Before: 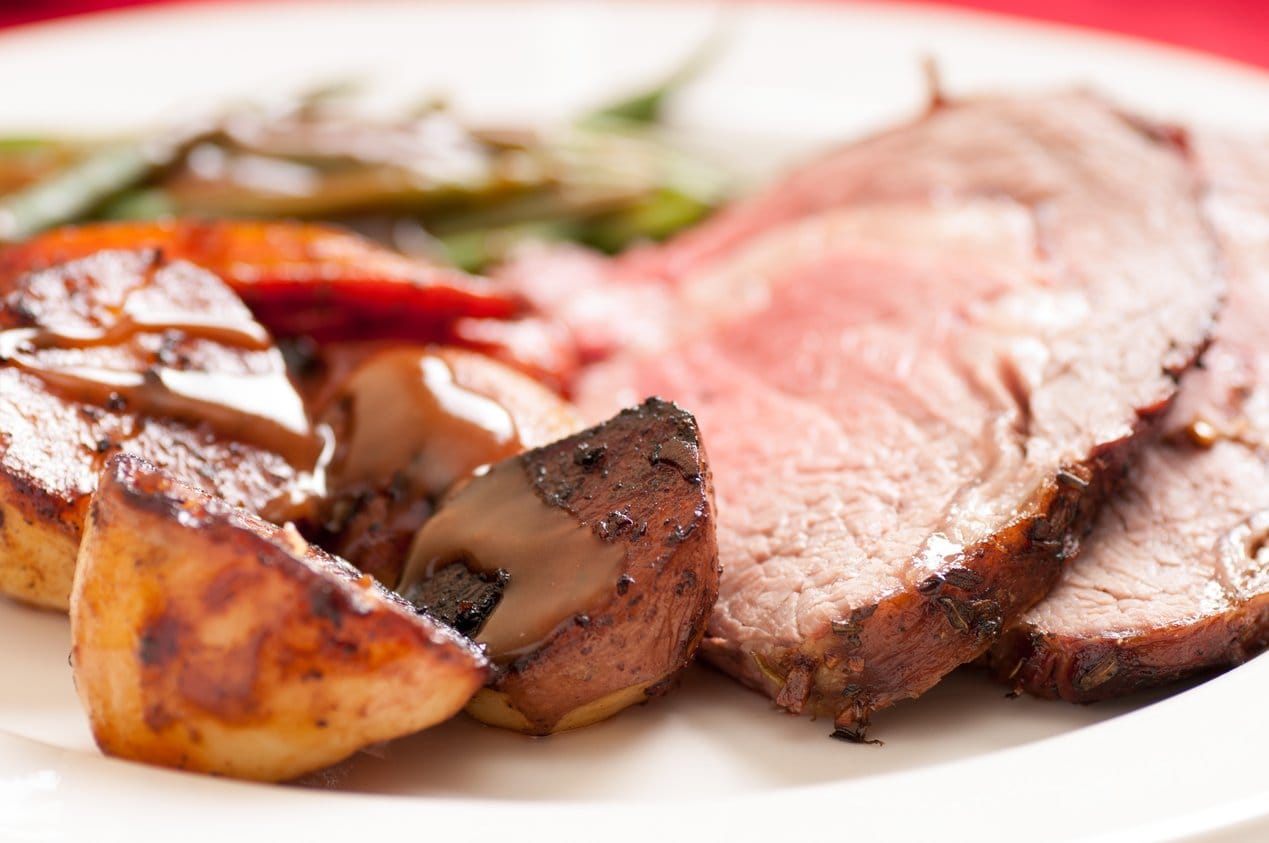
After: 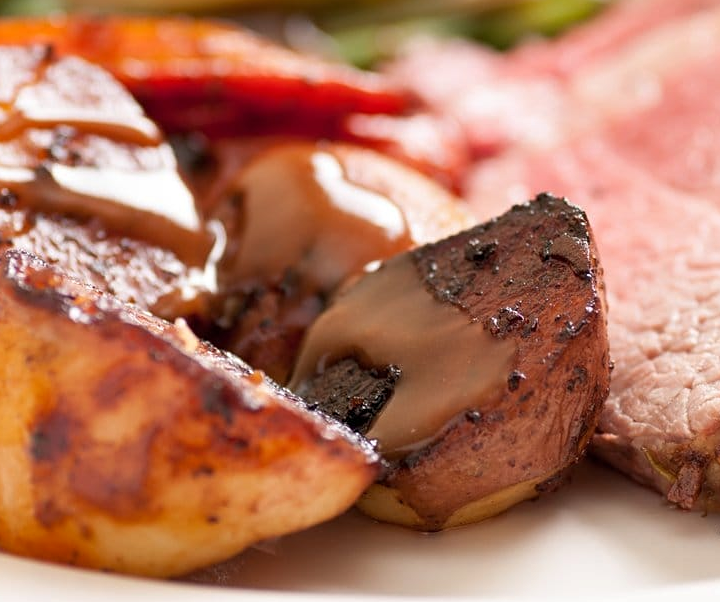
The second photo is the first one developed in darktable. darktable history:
shadows and highlights: shadows 36.82, highlights -27.76, soften with gaussian
crop: left 8.655%, top 24.227%, right 34.58%, bottom 4.34%
sharpen: amount 0.217
tone equalizer: -8 EV -0.569 EV
